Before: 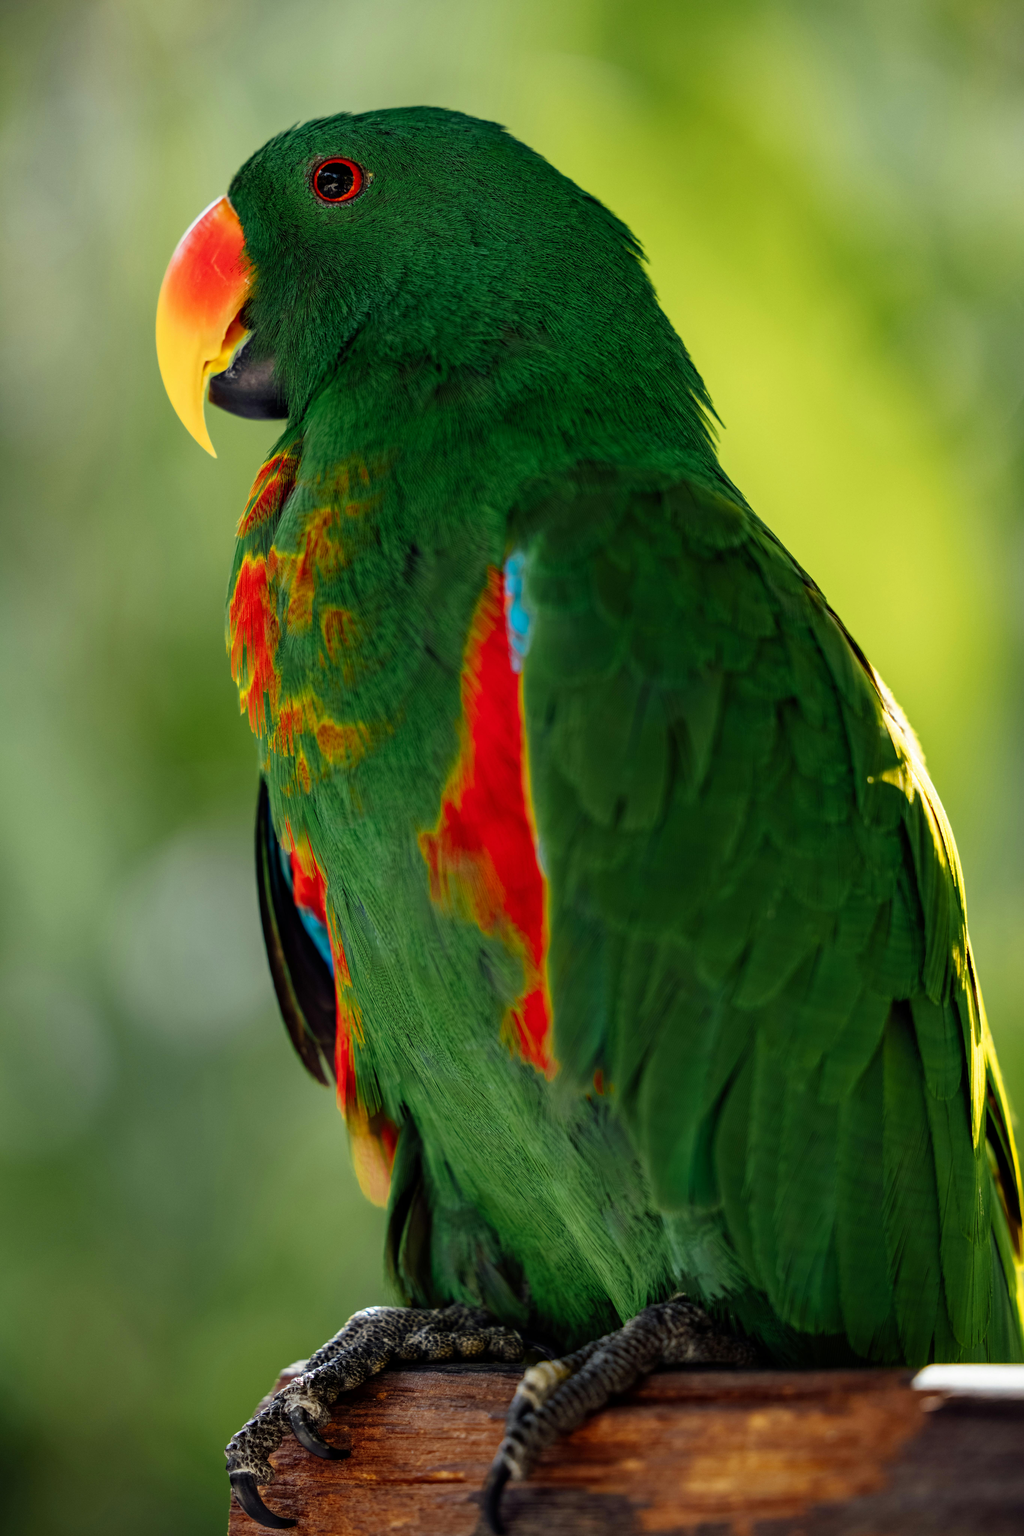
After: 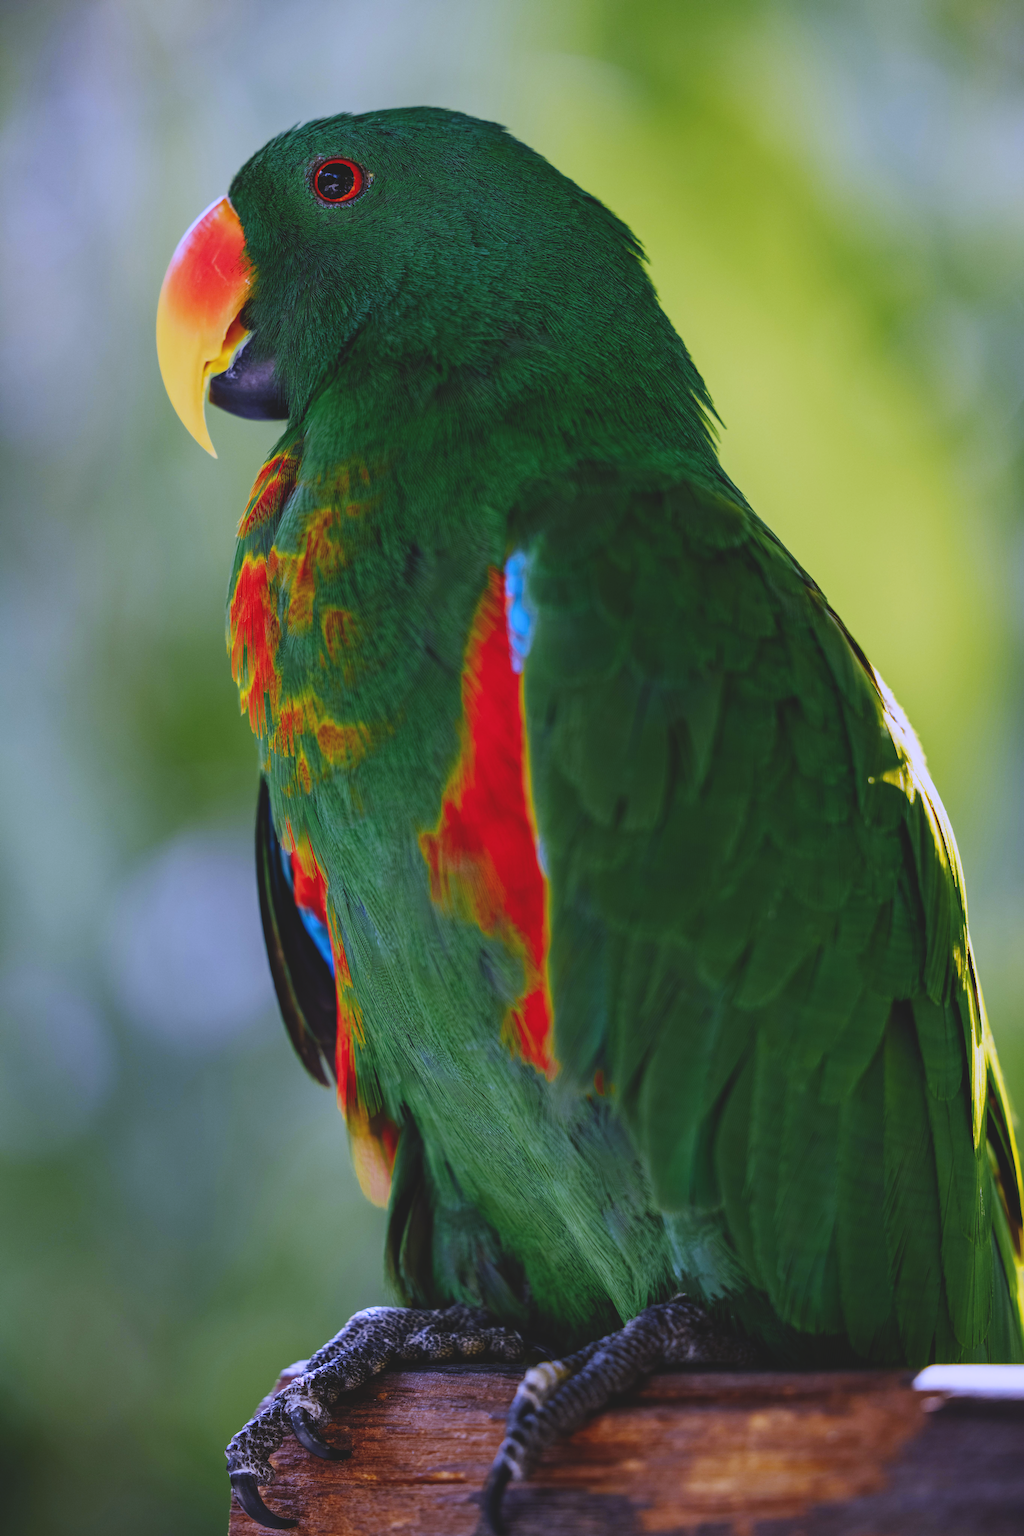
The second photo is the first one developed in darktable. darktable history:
base curve: curves: ch0 [(0, 0) (0.204, 0.334) (0.55, 0.733) (1, 1)], preserve colors none
exposure: black level correction -0.016, exposure -1.018 EV, compensate highlight preservation false
white balance: red 0.98, blue 1.61
contrast brightness saturation: contrast 0.1, brightness 0.03, saturation 0.09
